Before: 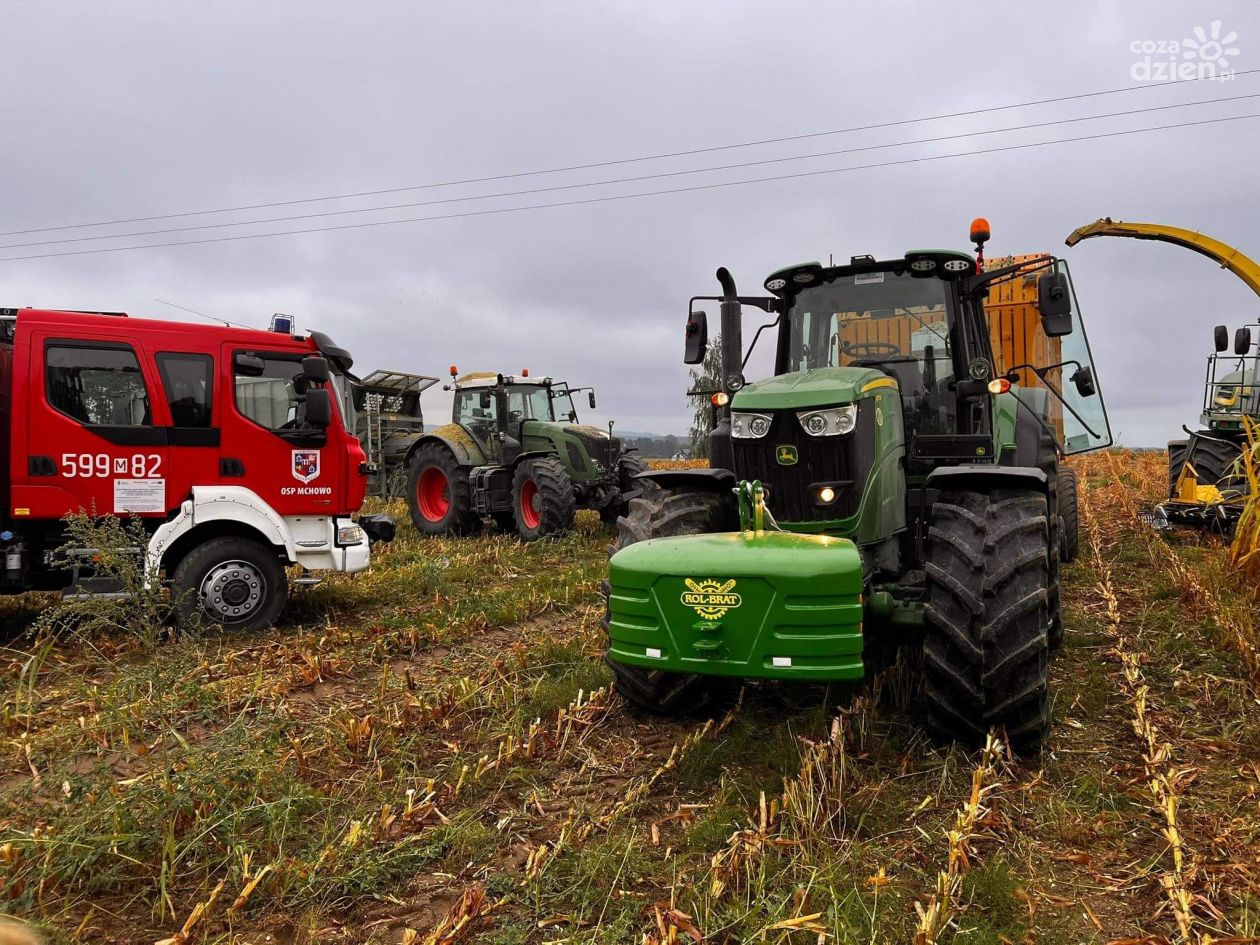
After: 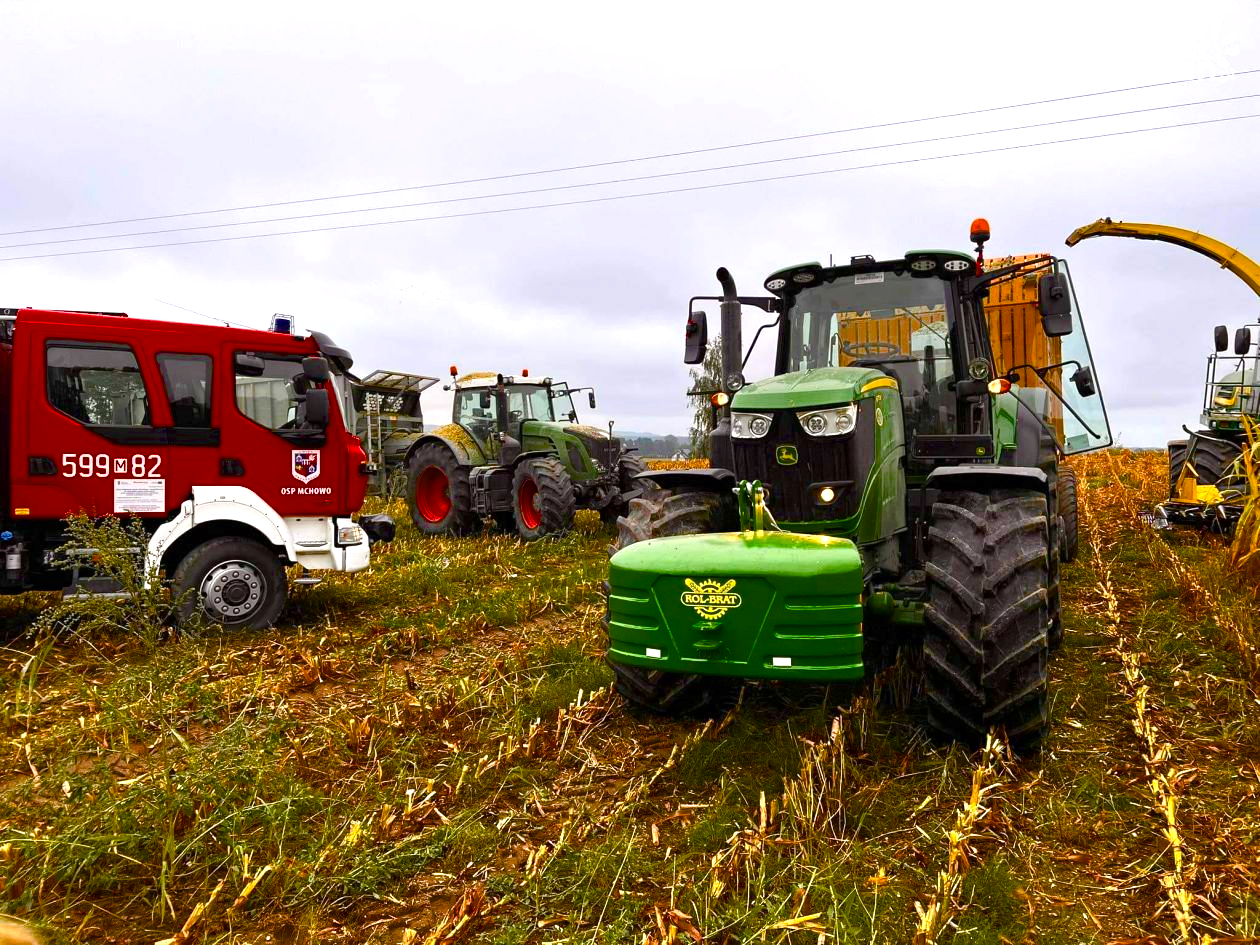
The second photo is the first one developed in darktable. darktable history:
exposure: exposure 0.724 EV, compensate highlight preservation false
color balance rgb: linear chroma grading › global chroma 15.224%, perceptual saturation grading › global saturation 24.469%, perceptual saturation grading › highlights -23.696%, perceptual saturation grading › mid-tones 23.853%, perceptual saturation grading › shadows 40.379%, global vibrance -1.48%, saturation formula JzAzBz (2021)
